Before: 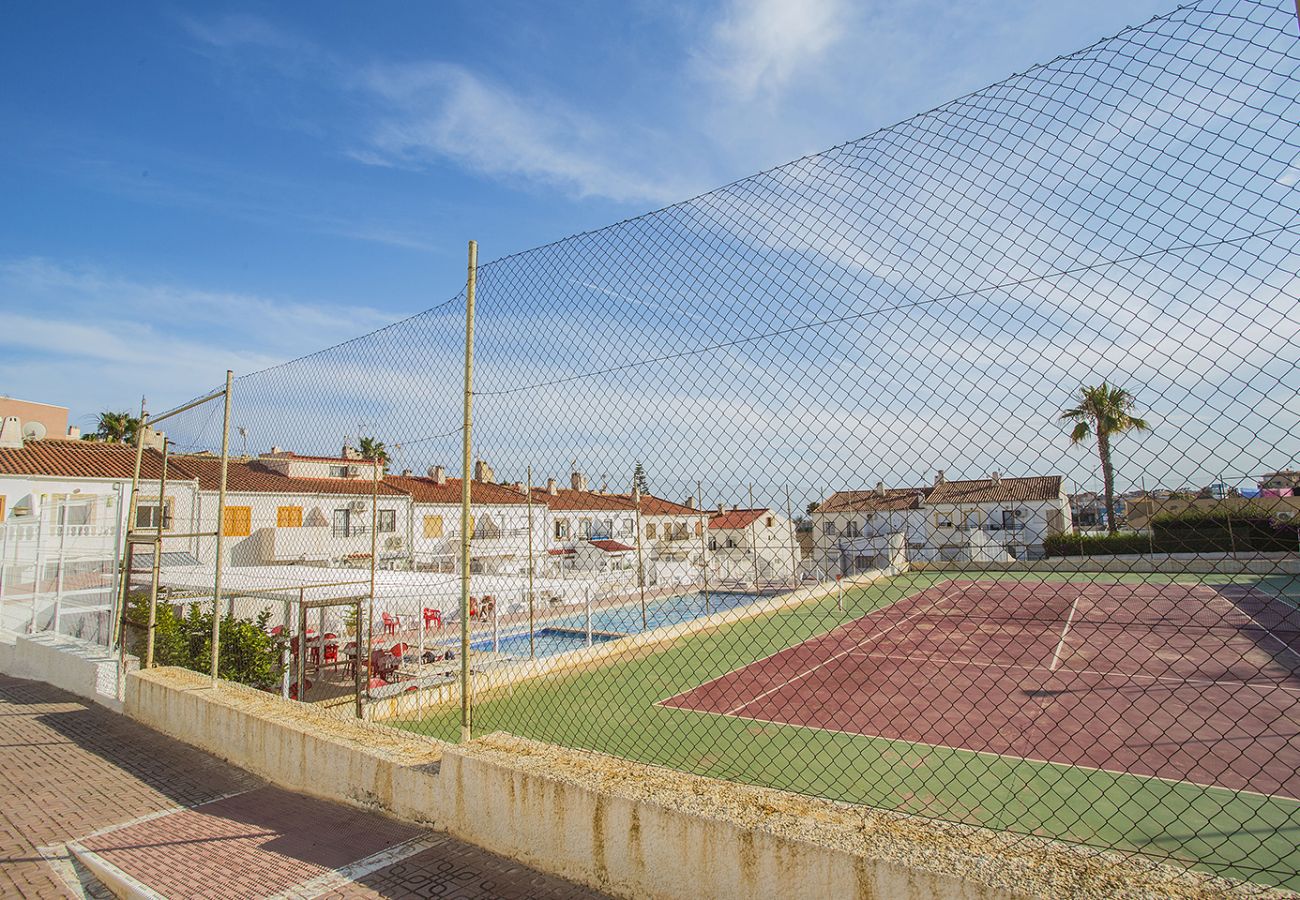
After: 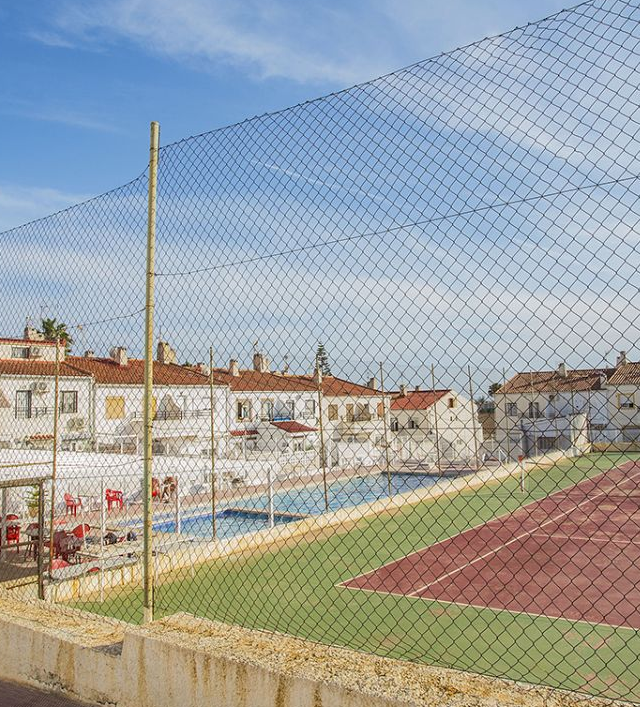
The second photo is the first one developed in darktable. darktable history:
crop and rotate: angle 0.022°, left 24.45%, top 13.223%, right 26.275%, bottom 8.162%
